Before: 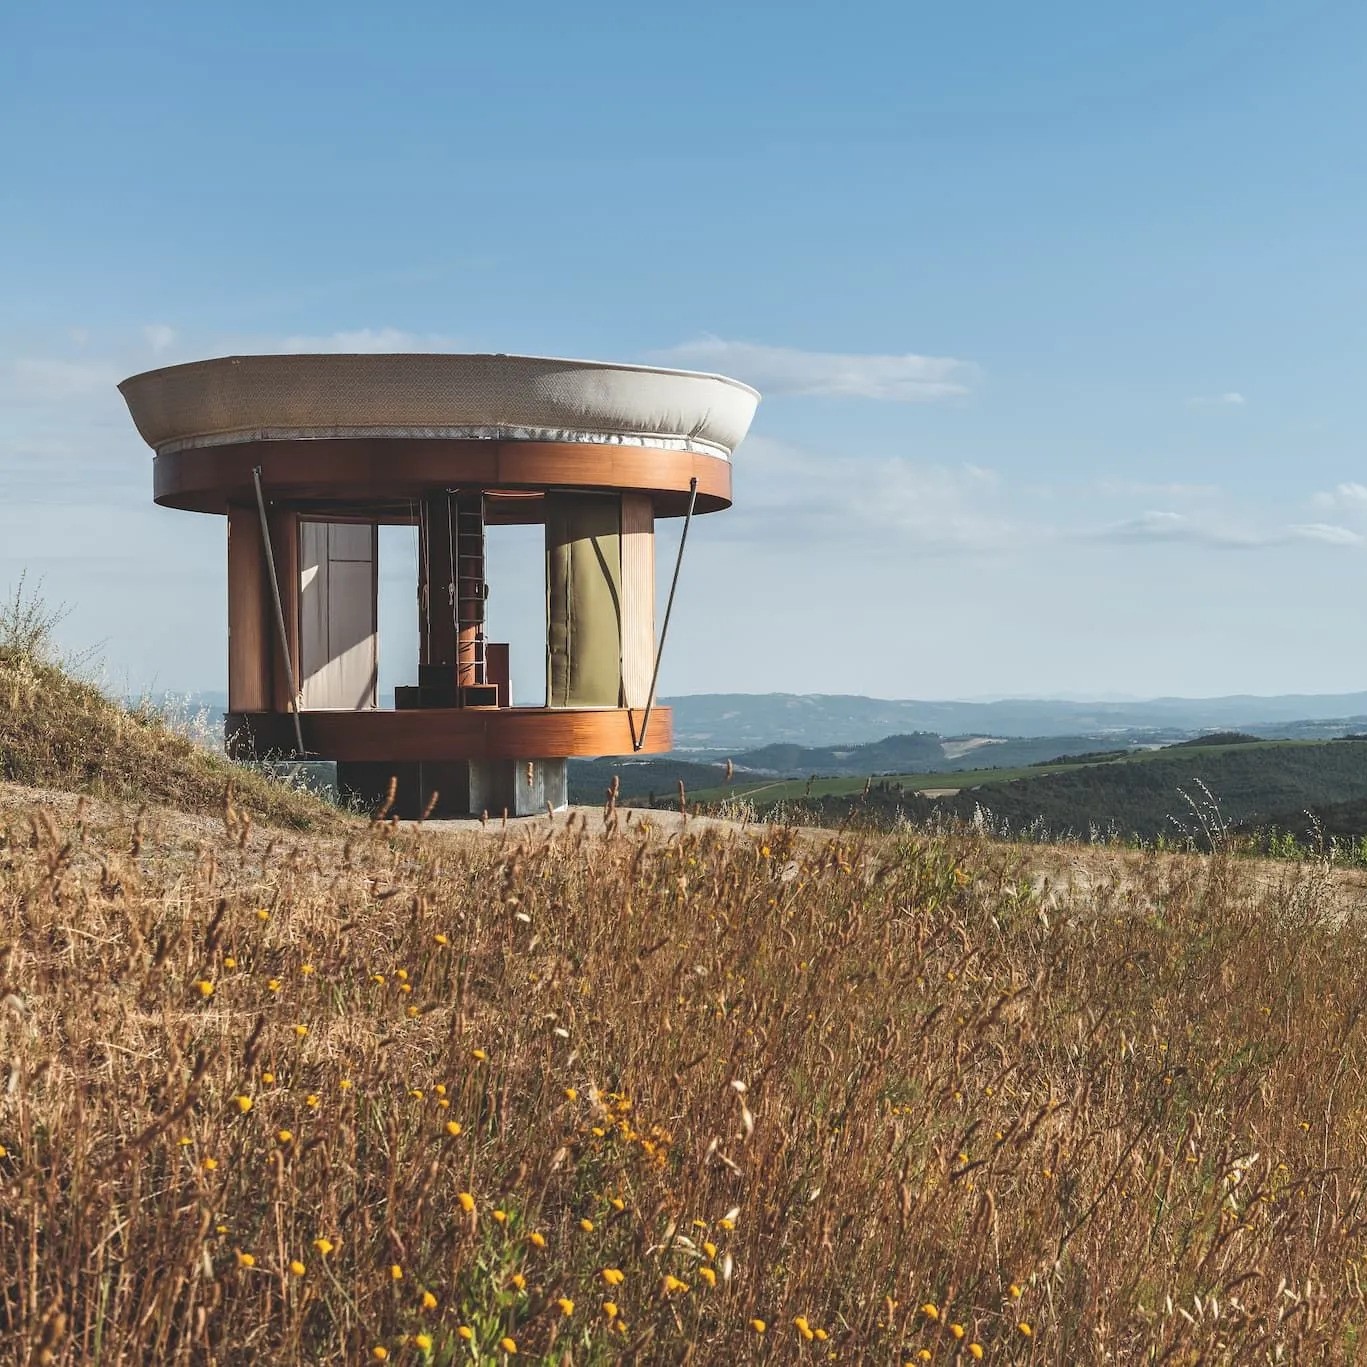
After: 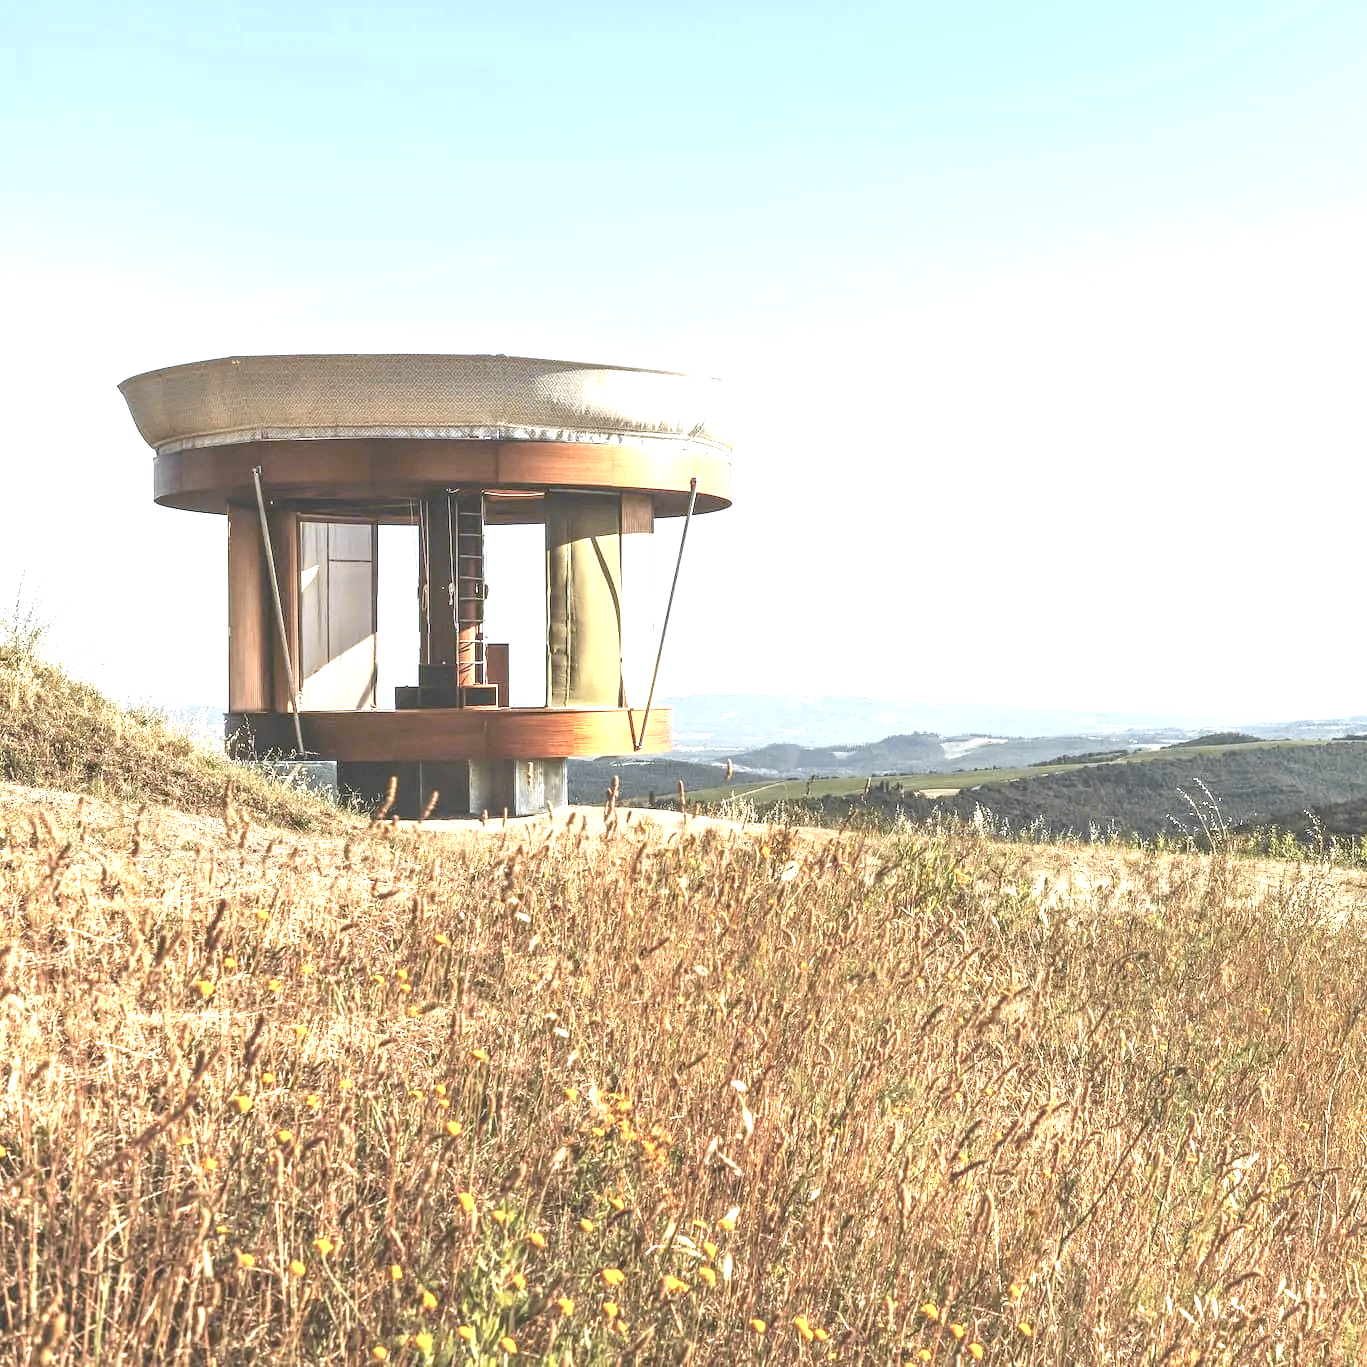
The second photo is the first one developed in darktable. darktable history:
exposure: black level correction 0, exposure 1.45 EV, compensate exposure bias true, compensate highlight preservation false
local contrast: on, module defaults
tone curve: curves: ch0 [(0, 0) (0.765, 0.816) (1, 1)]; ch1 [(0, 0) (0.425, 0.464) (0.5, 0.5) (0.531, 0.522) (0.588, 0.575) (0.994, 0.939)]; ch2 [(0, 0) (0.398, 0.435) (0.455, 0.481) (0.501, 0.504) (0.529, 0.544) (0.584, 0.585) (1, 0.911)], color space Lab, independent channels
